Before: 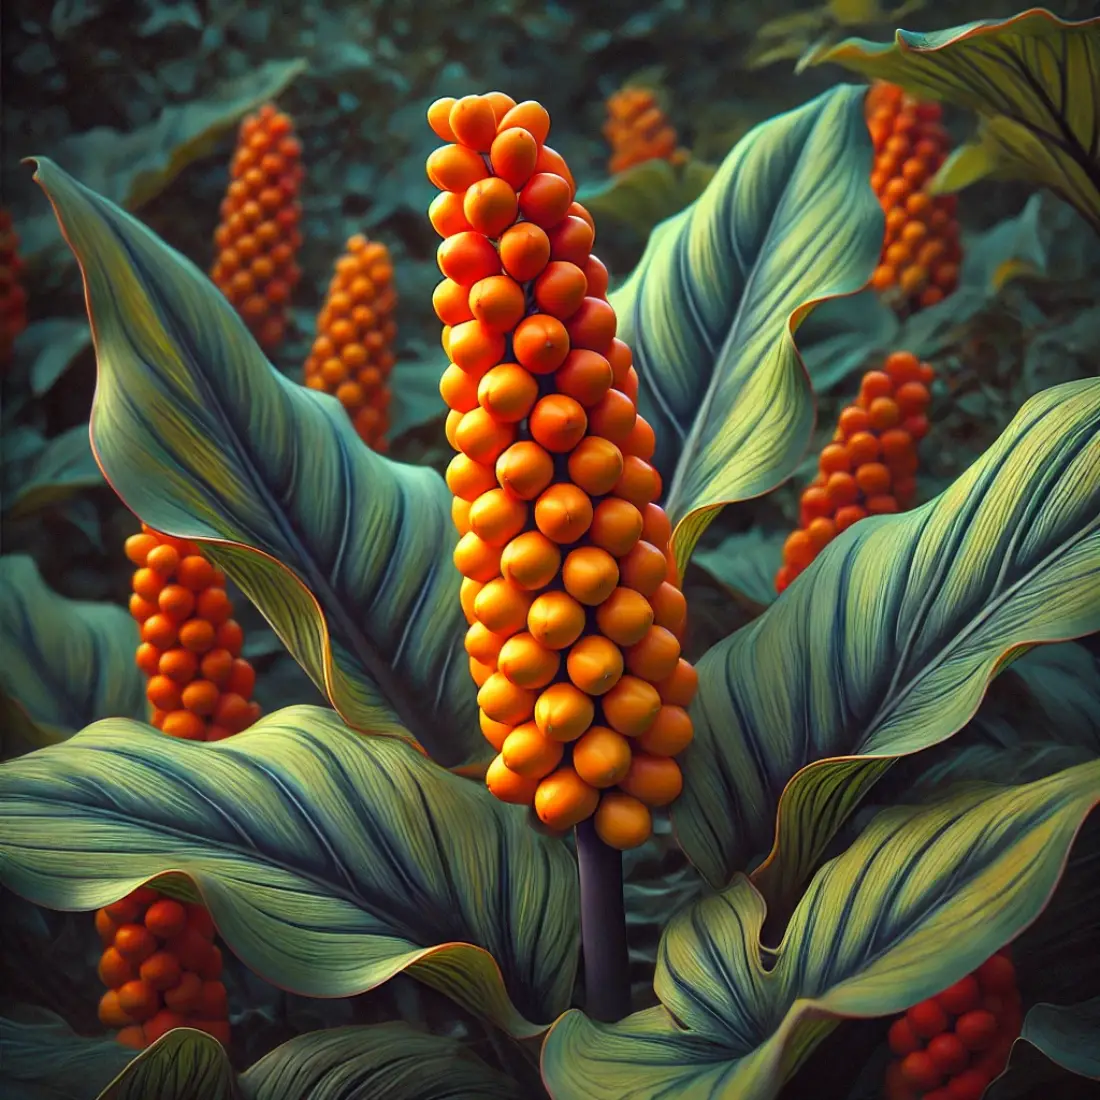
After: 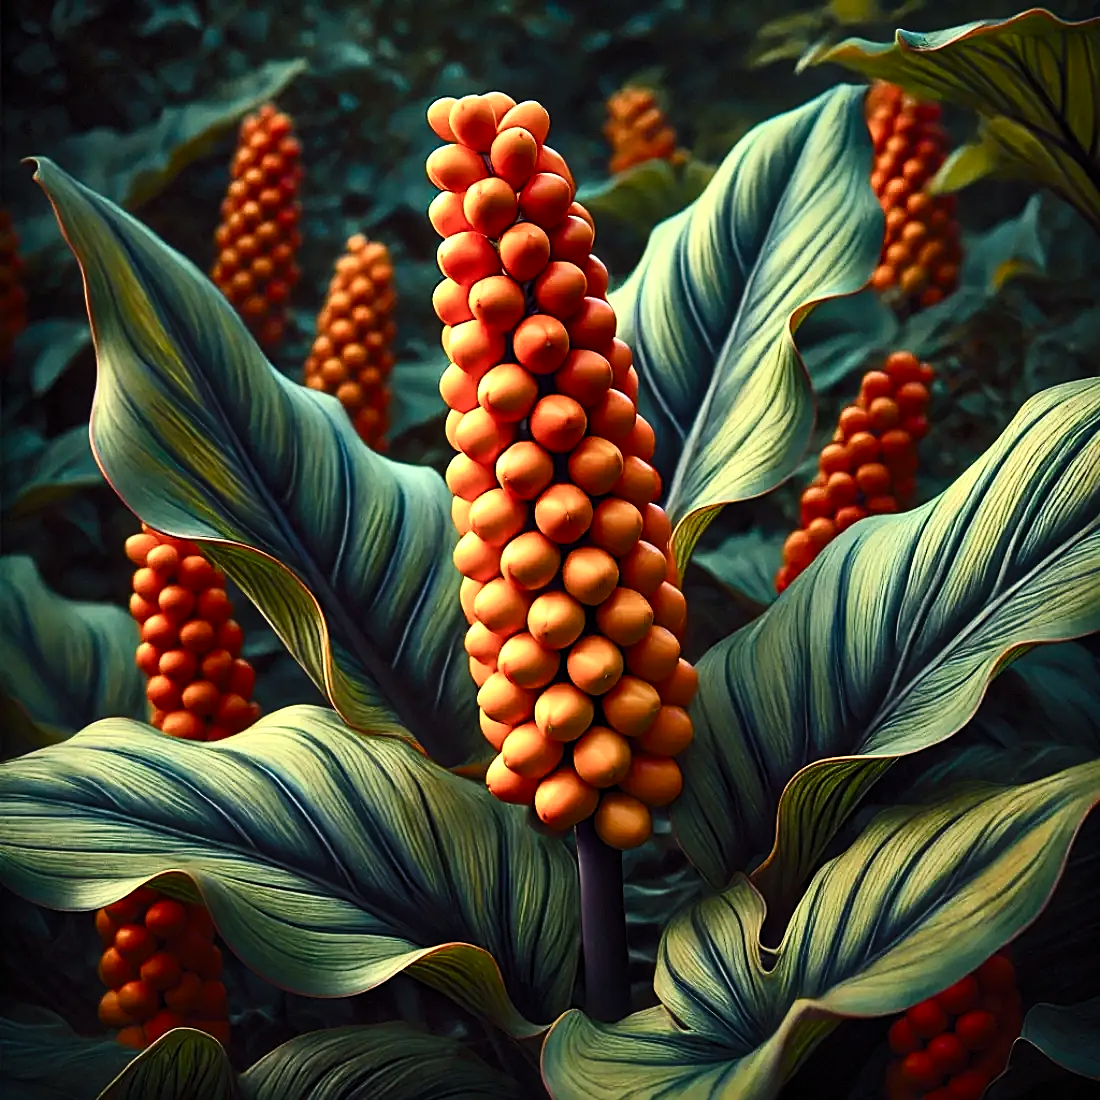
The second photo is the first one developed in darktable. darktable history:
color balance rgb: shadows lift › chroma 2%, shadows lift › hue 250°, power › hue 326.4°, highlights gain › chroma 2%, highlights gain › hue 64.8°, global offset › luminance 0.5%, global offset › hue 58.8°, perceptual saturation grading › highlights -25%, perceptual saturation grading › shadows 30%, global vibrance 15%
contrast brightness saturation: contrast 0.28
tone equalizer: on, module defaults
levels: levels [0.031, 0.5, 0.969]
sharpen: on, module defaults
